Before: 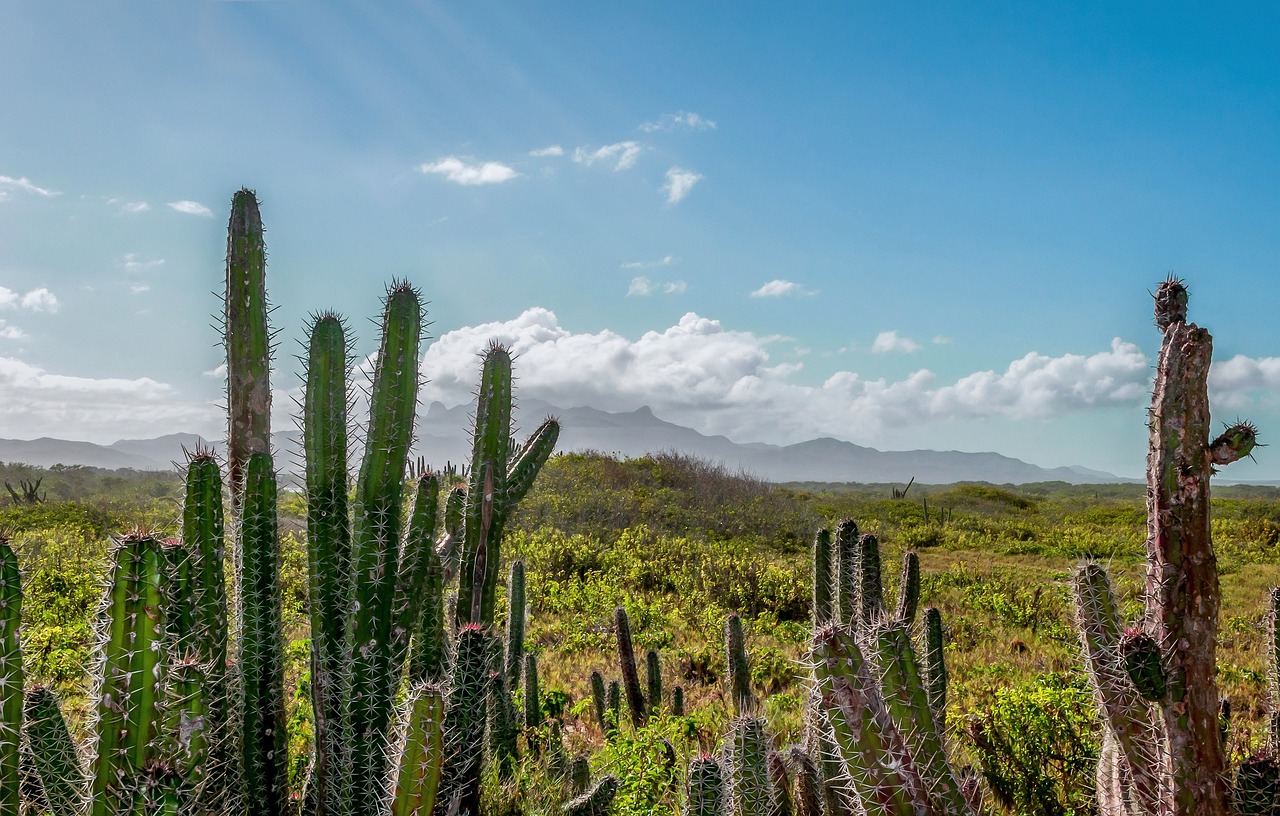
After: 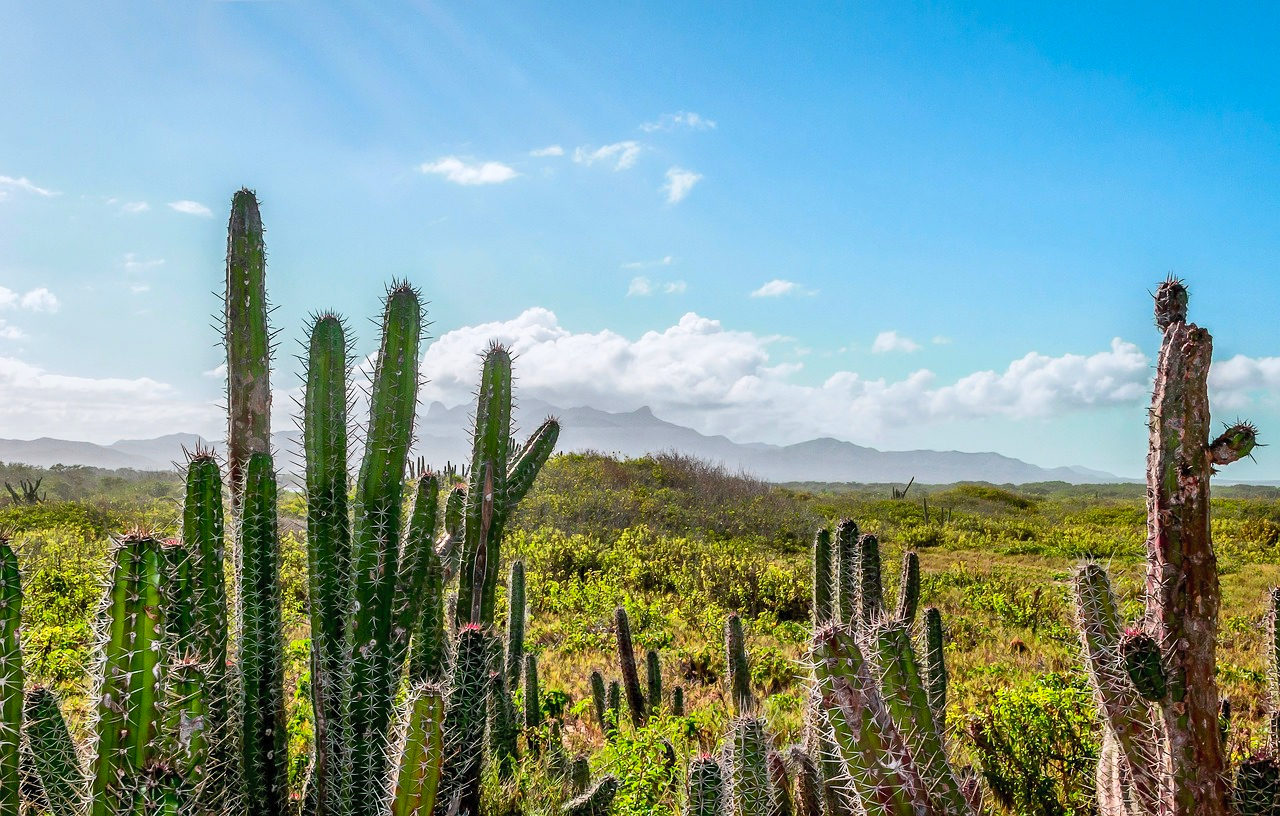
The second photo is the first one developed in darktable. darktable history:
contrast brightness saturation: contrast 0.196, brightness 0.16, saturation 0.224
